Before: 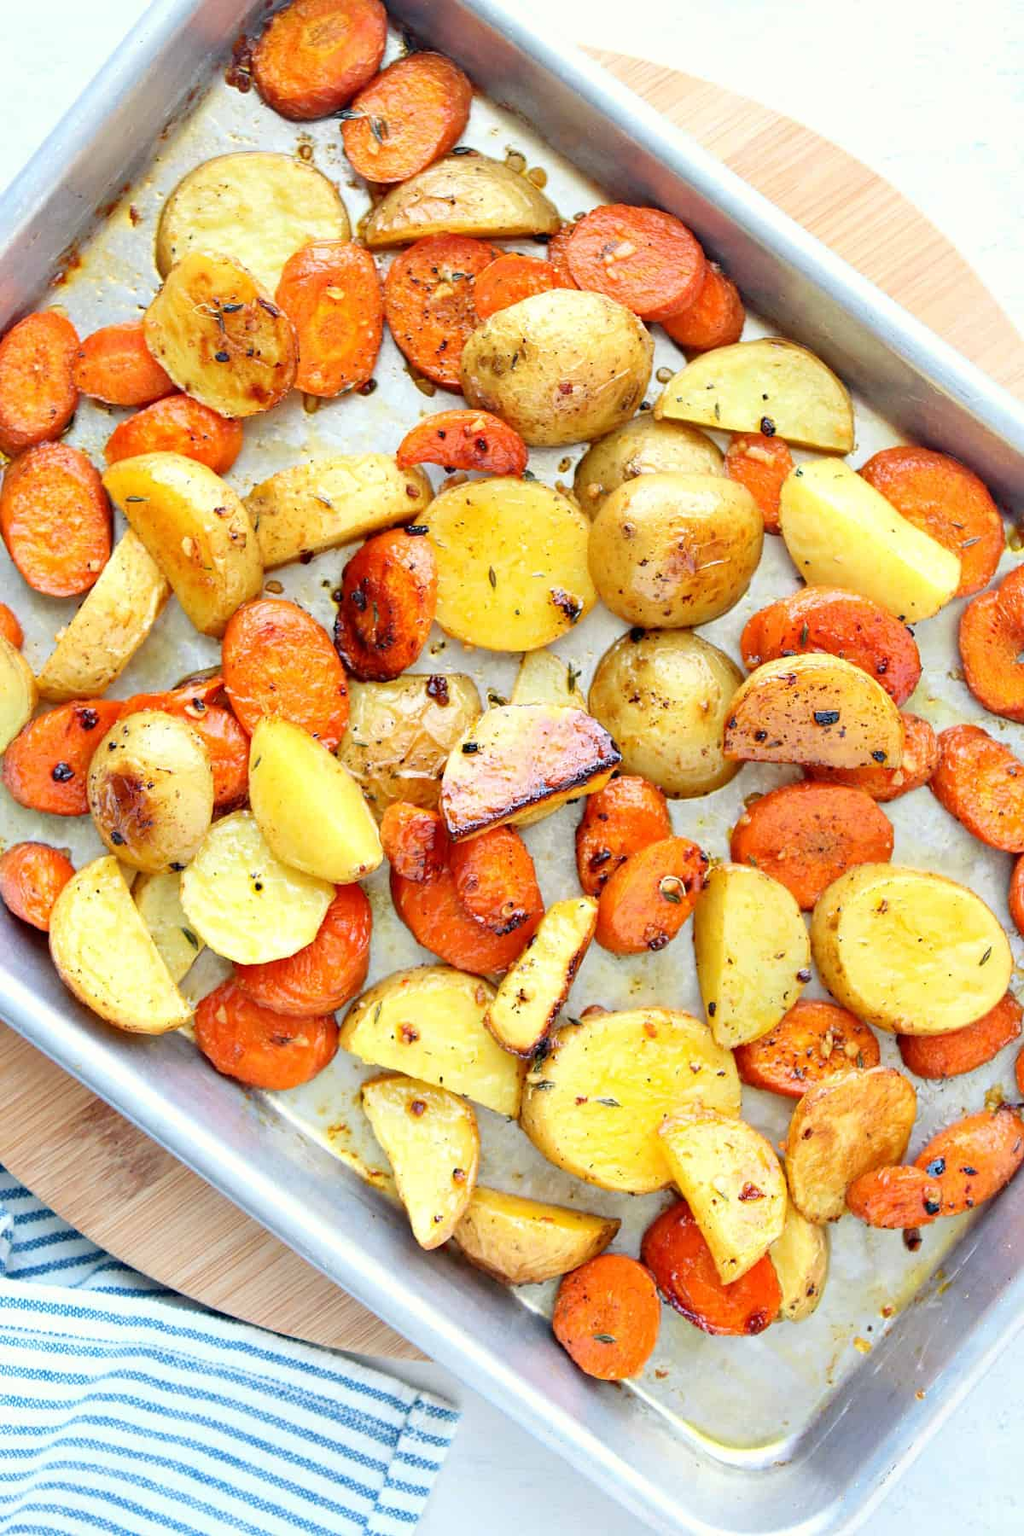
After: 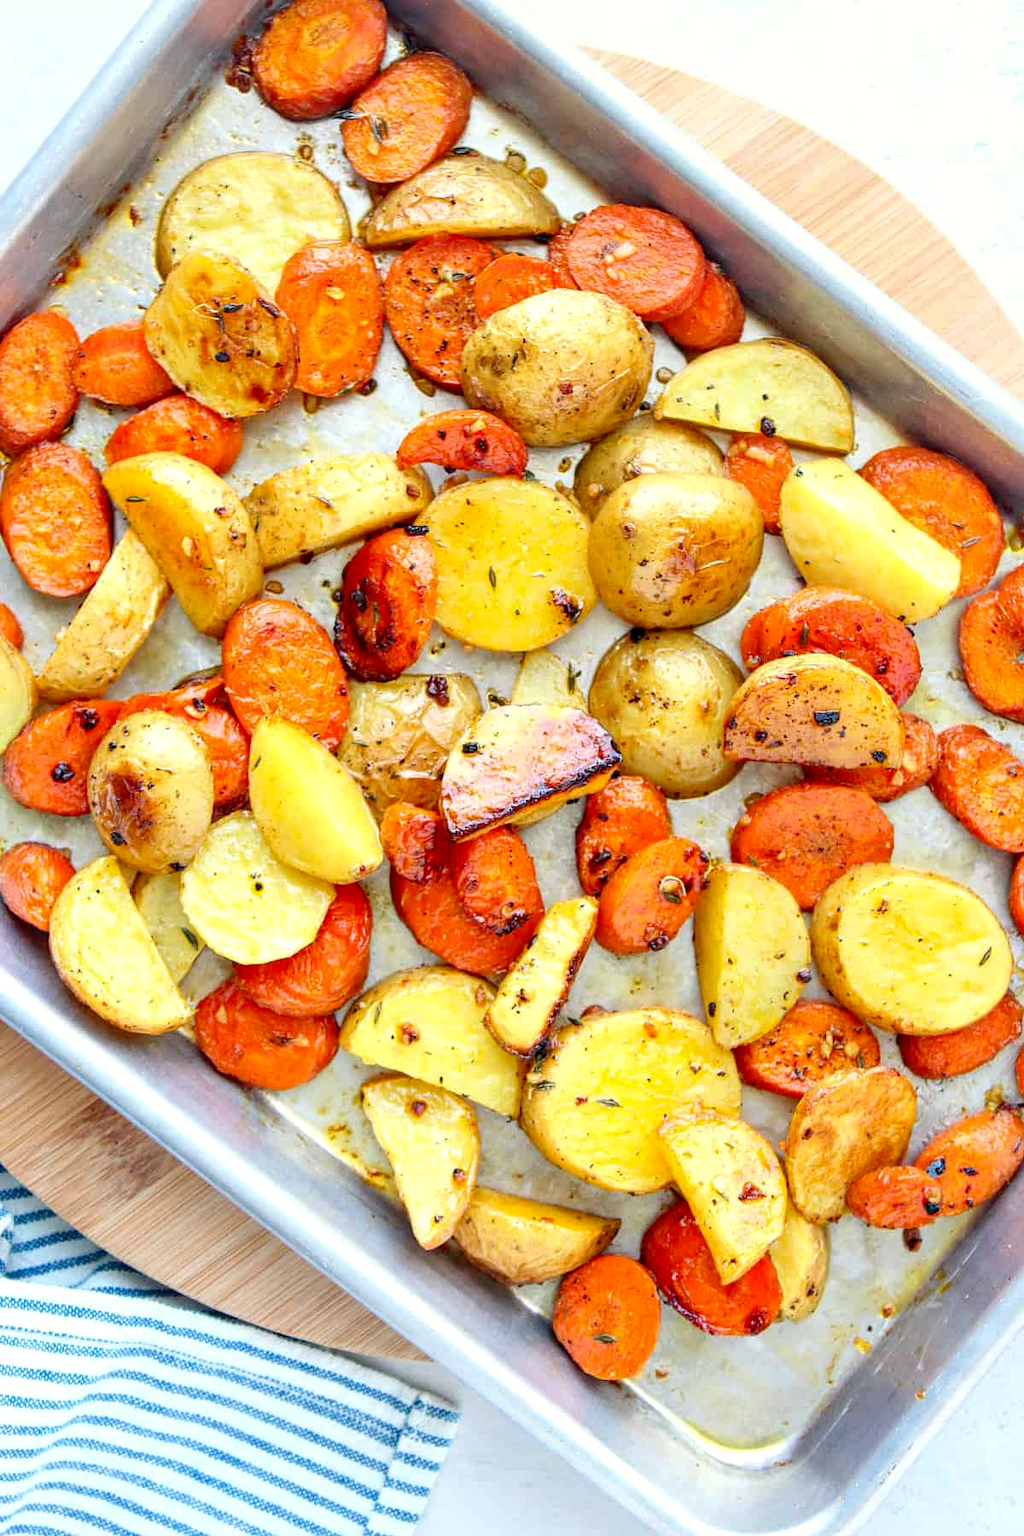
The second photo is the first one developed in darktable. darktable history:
contrast brightness saturation: saturation 0.101
local contrast: on, module defaults
